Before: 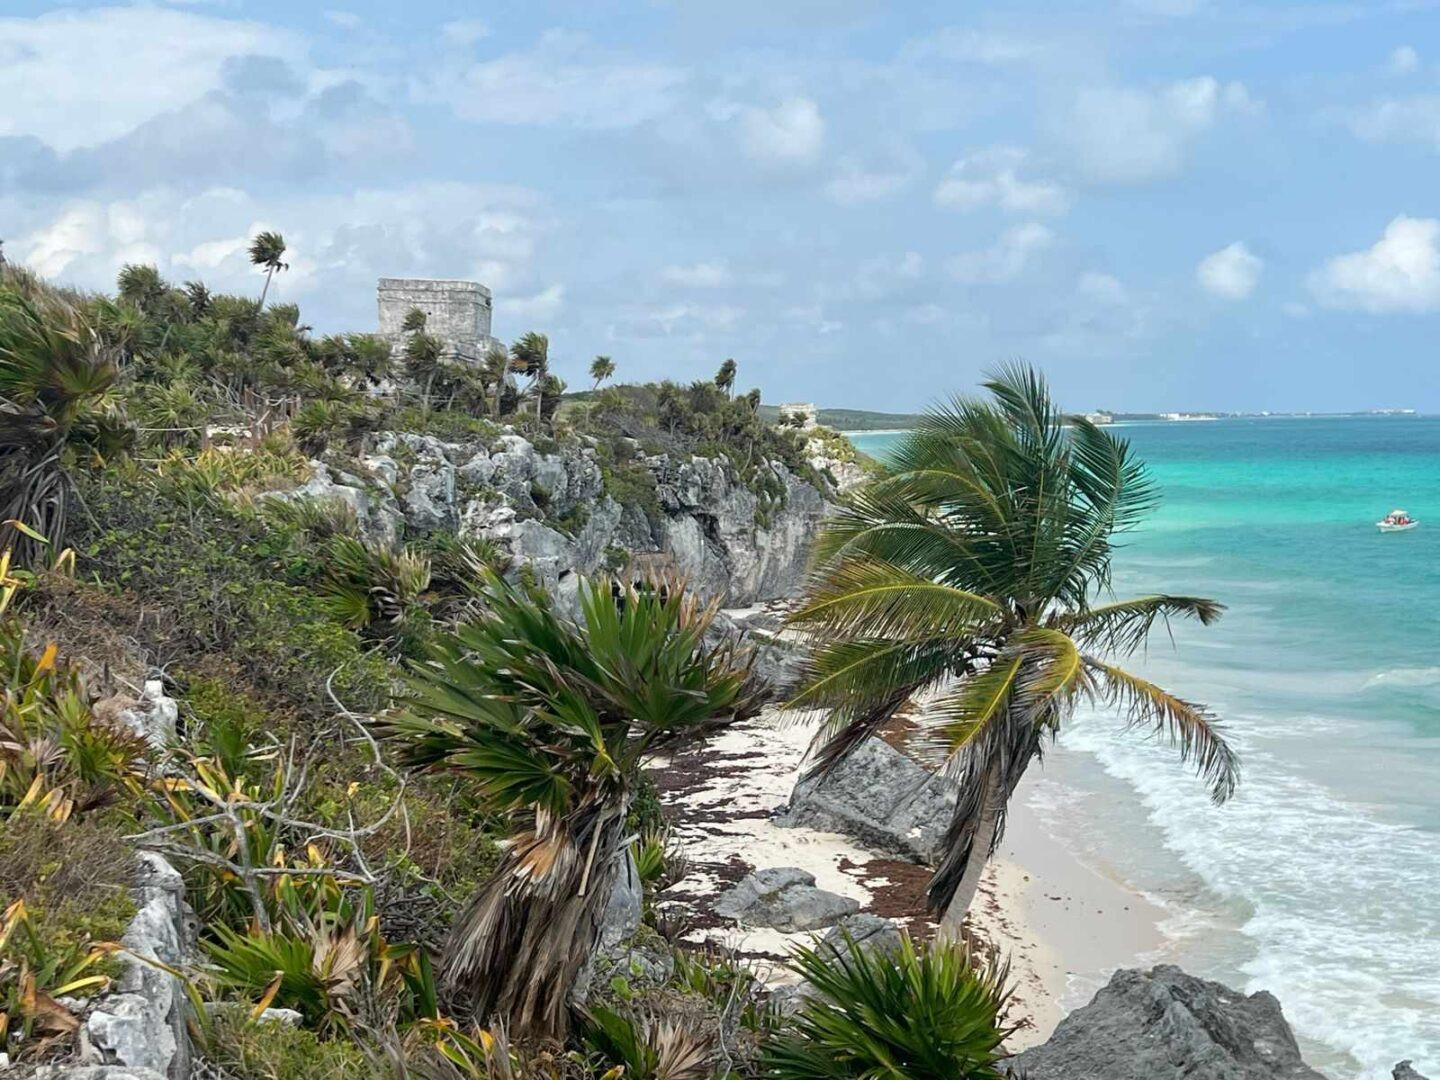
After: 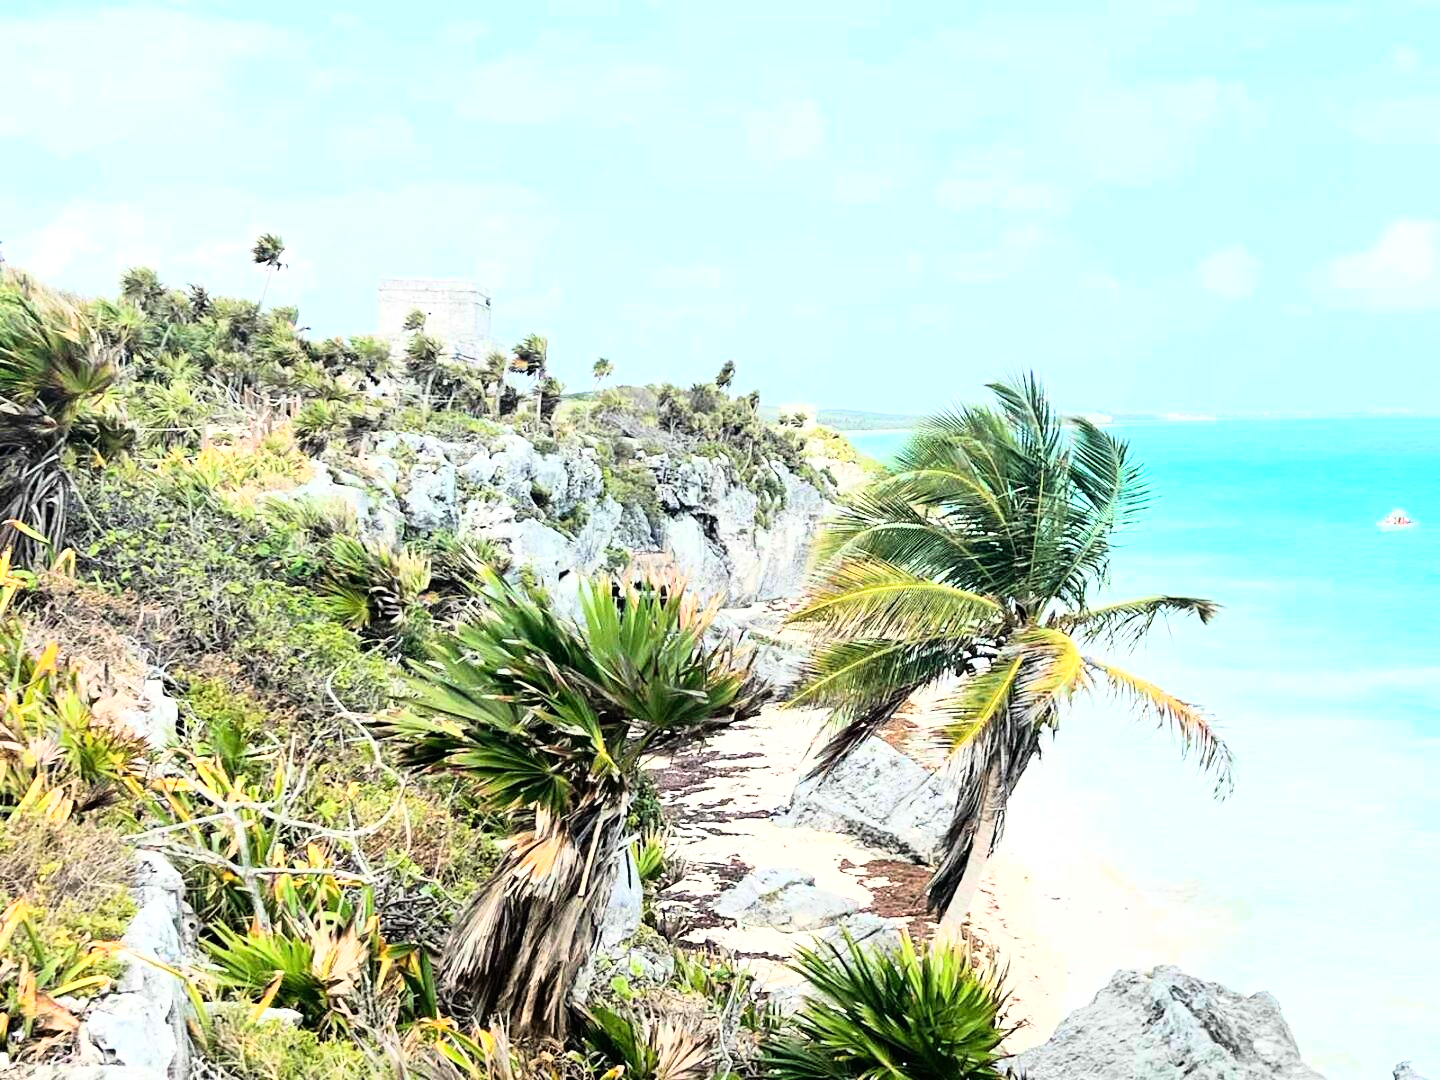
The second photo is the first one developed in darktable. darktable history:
levels: levels [0, 0.478, 1]
exposure: black level correction 0, exposure 0.7 EV, compensate exposure bias true, compensate highlight preservation false
rgb curve: curves: ch0 [(0, 0) (0.21, 0.15) (0.24, 0.21) (0.5, 0.75) (0.75, 0.96) (0.89, 0.99) (1, 1)]; ch1 [(0, 0.02) (0.21, 0.13) (0.25, 0.2) (0.5, 0.67) (0.75, 0.9) (0.89, 0.97) (1, 1)]; ch2 [(0, 0.02) (0.21, 0.13) (0.25, 0.2) (0.5, 0.67) (0.75, 0.9) (0.89, 0.97) (1, 1)], compensate middle gray true
